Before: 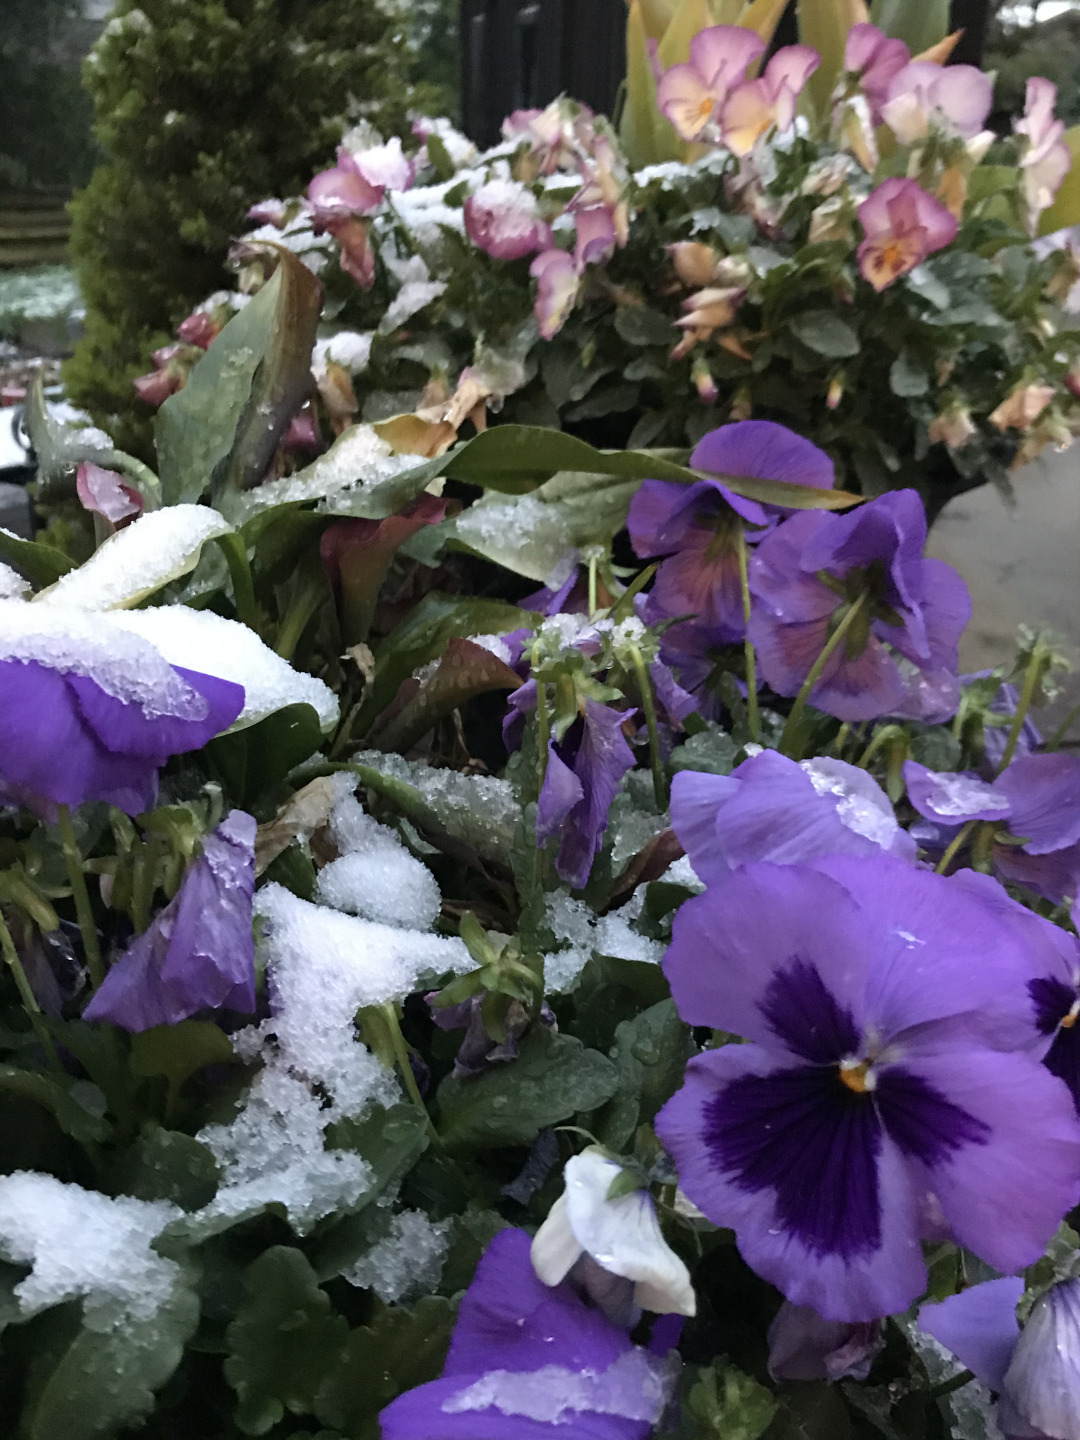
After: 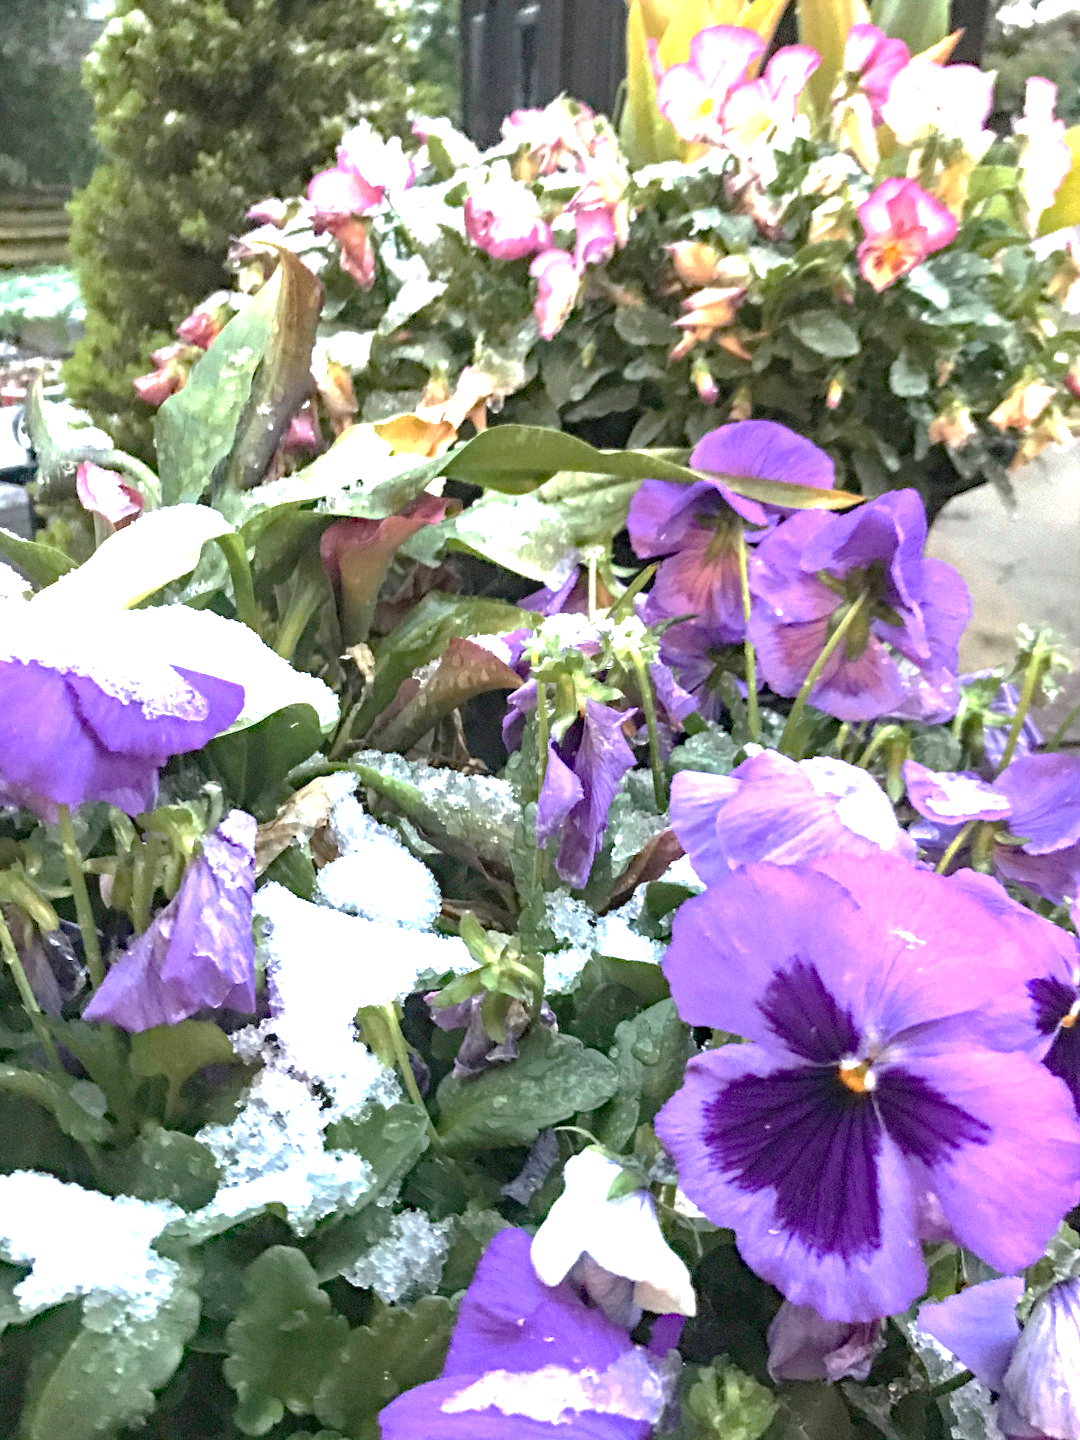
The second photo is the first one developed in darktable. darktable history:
exposure: black level correction 0, exposure 1.941 EV, compensate exposure bias true, compensate highlight preservation false
haze removal: compatibility mode true, adaptive false
tone curve: curves: ch0 [(0, 0) (0.045, 0.074) (0.883, 0.858) (1, 1)]; ch1 [(0, 0) (0.149, 0.074) (0.379, 0.327) (0.427, 0.401) (0.489, 0.479) (0.505, 0.515) (0.537, 0.573) (0.563, 0.599) (1, 1)]; ch2 [(0, 0) (0.307, 0.298) (0.388, 0.375) (0.443, 0.456) (0.485, 0.492) (1, 1)], preserve colors none
local contrast: detail 130%
